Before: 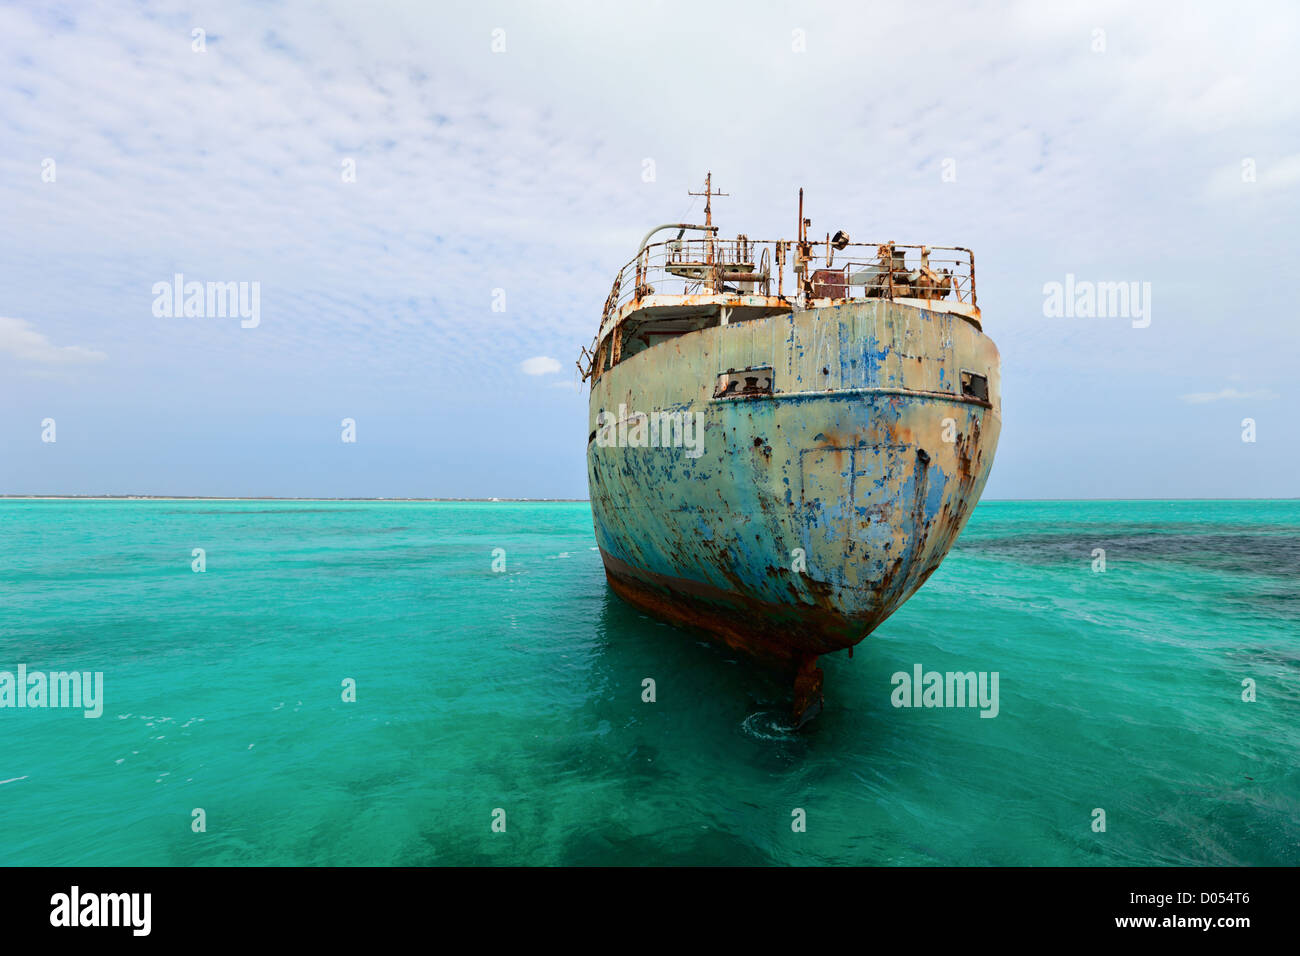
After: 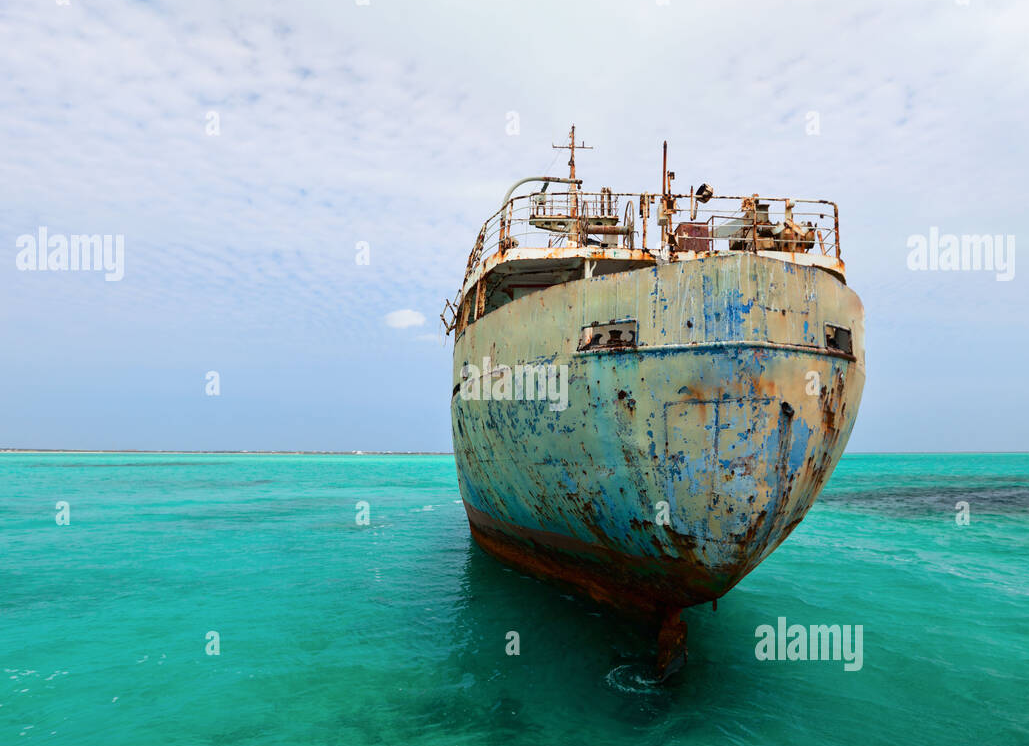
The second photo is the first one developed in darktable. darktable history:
crop and rotate: left 10.467%, top 5.048%, right 10.345%, bottom 16.842%
